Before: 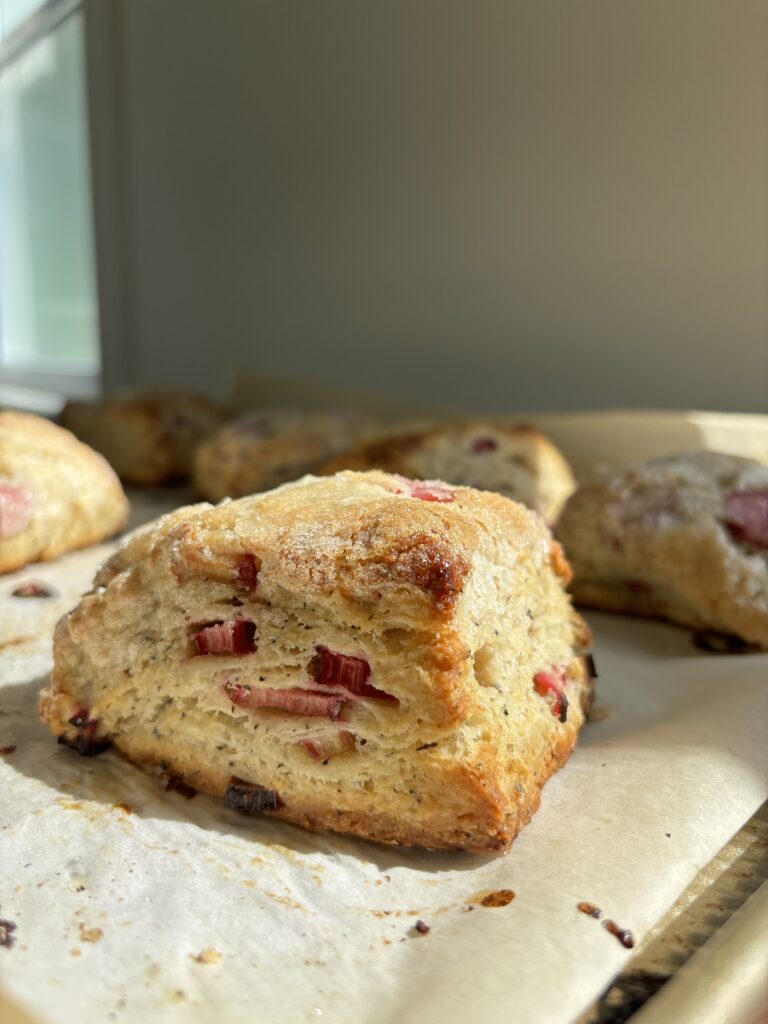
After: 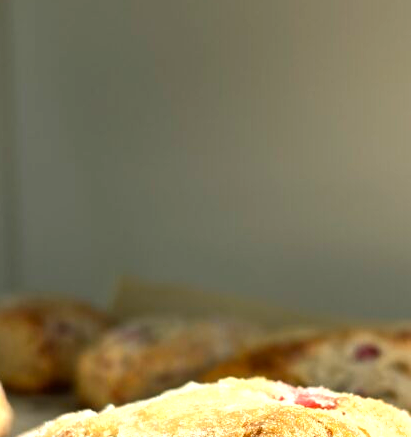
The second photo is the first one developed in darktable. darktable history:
shadows and highlights: shadows 13.22, white point adjustment 1.33, highlights color adjustment 49.83%, soften with gaussian
exposure: exposure 0.801 EV, compensate exposure bias true, compensate highlight preservation false
crop: left 15.358%, top 9.116%, right 31.119%, bottom 48.136%
